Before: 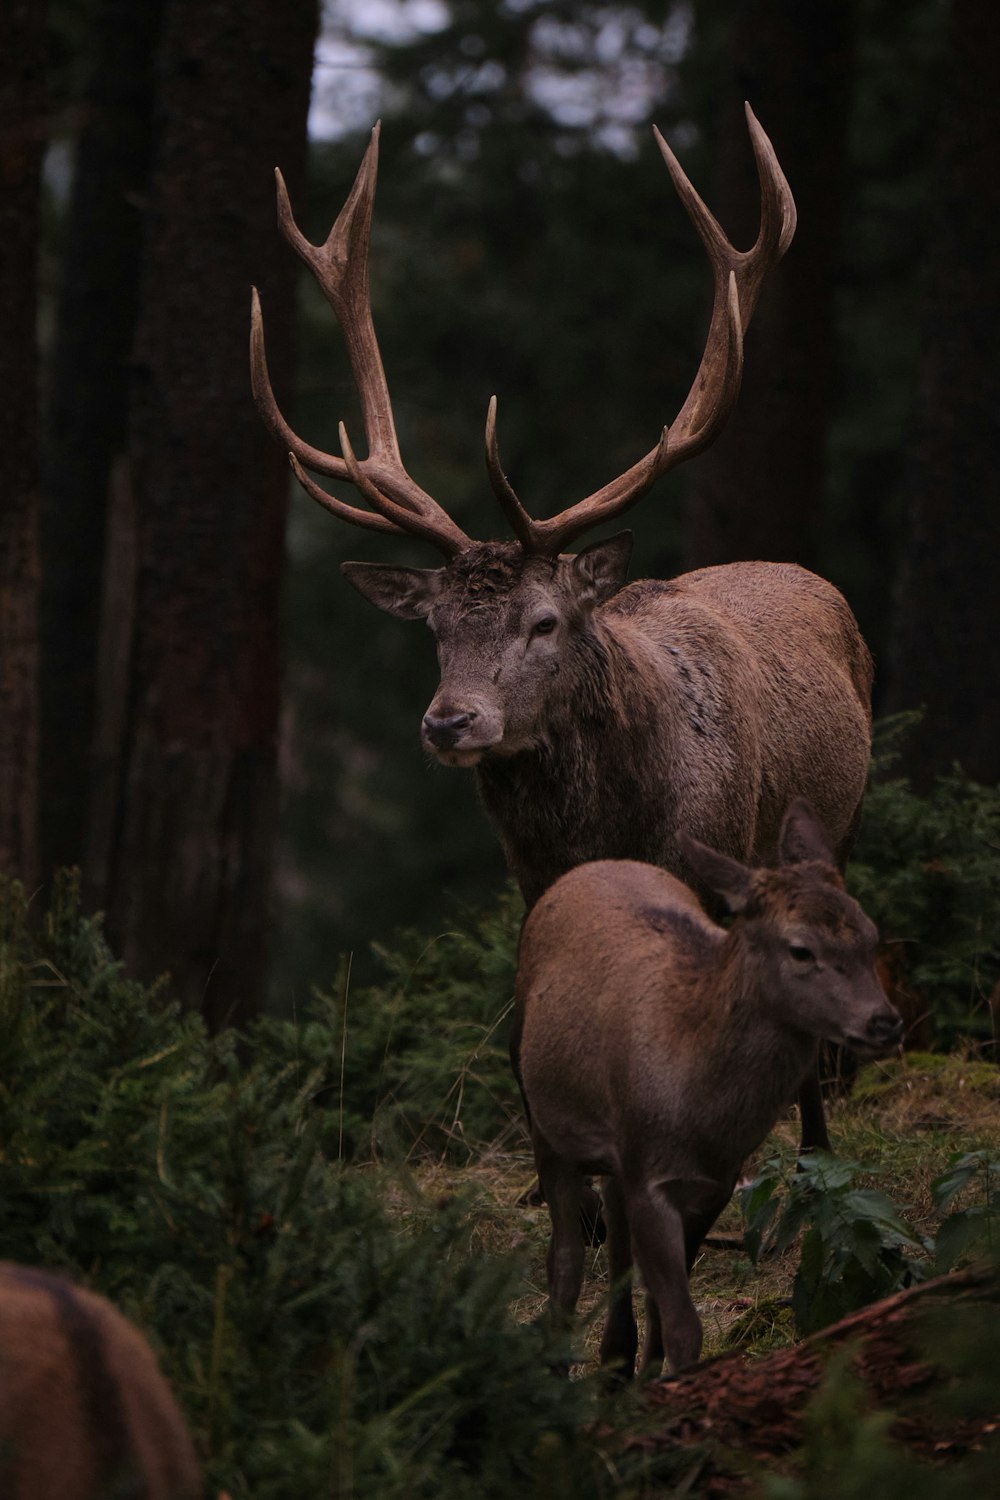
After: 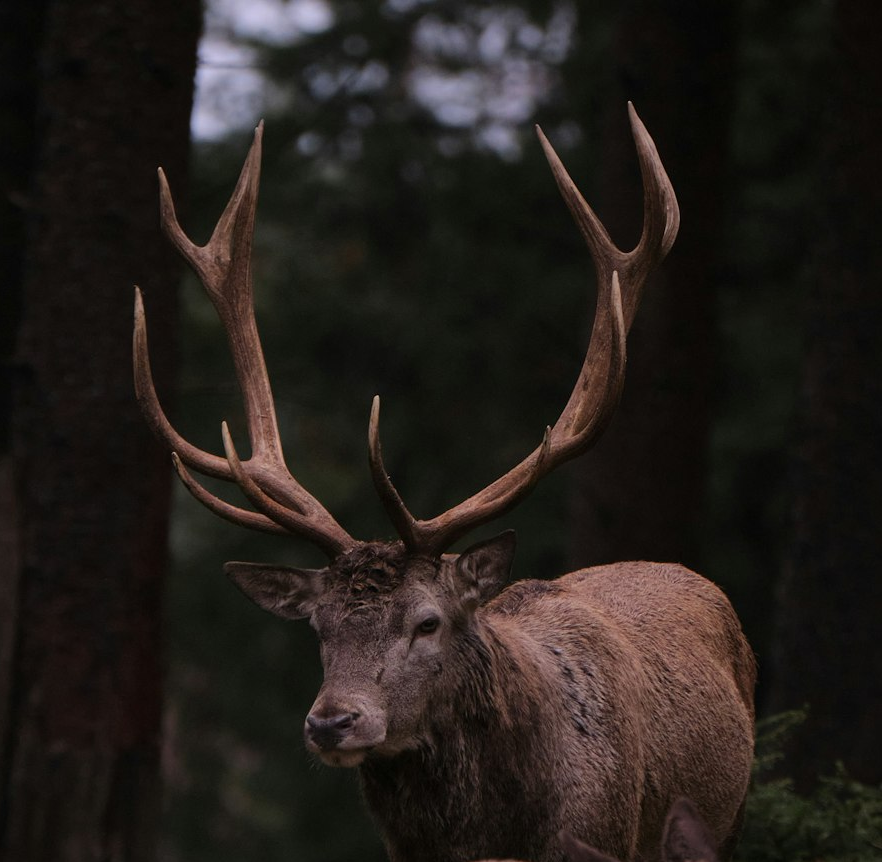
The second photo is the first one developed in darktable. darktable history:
crop and rotate: left 11.736%, bottom 42.493%
